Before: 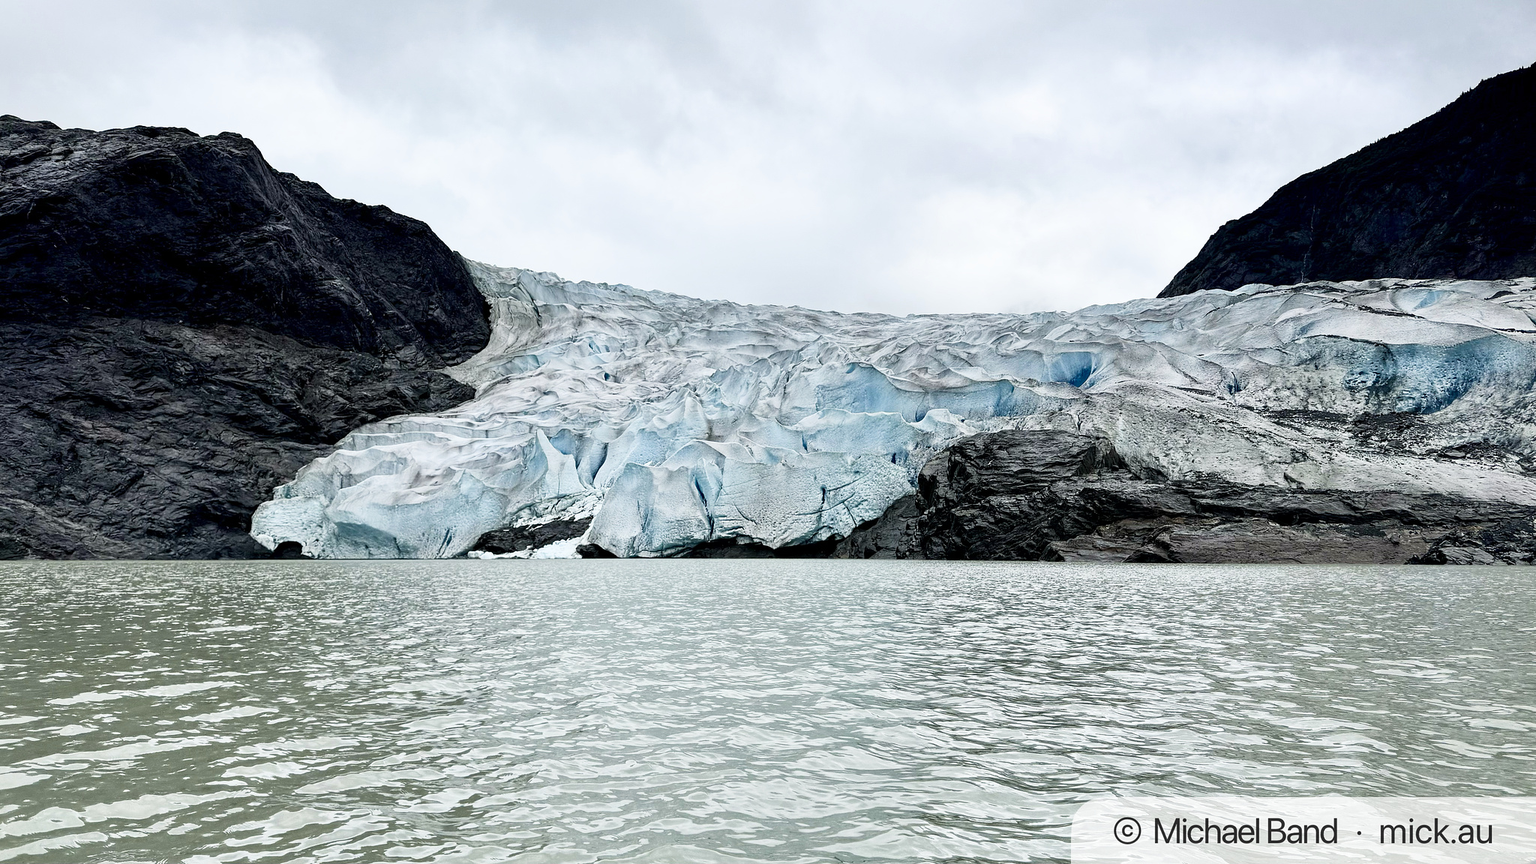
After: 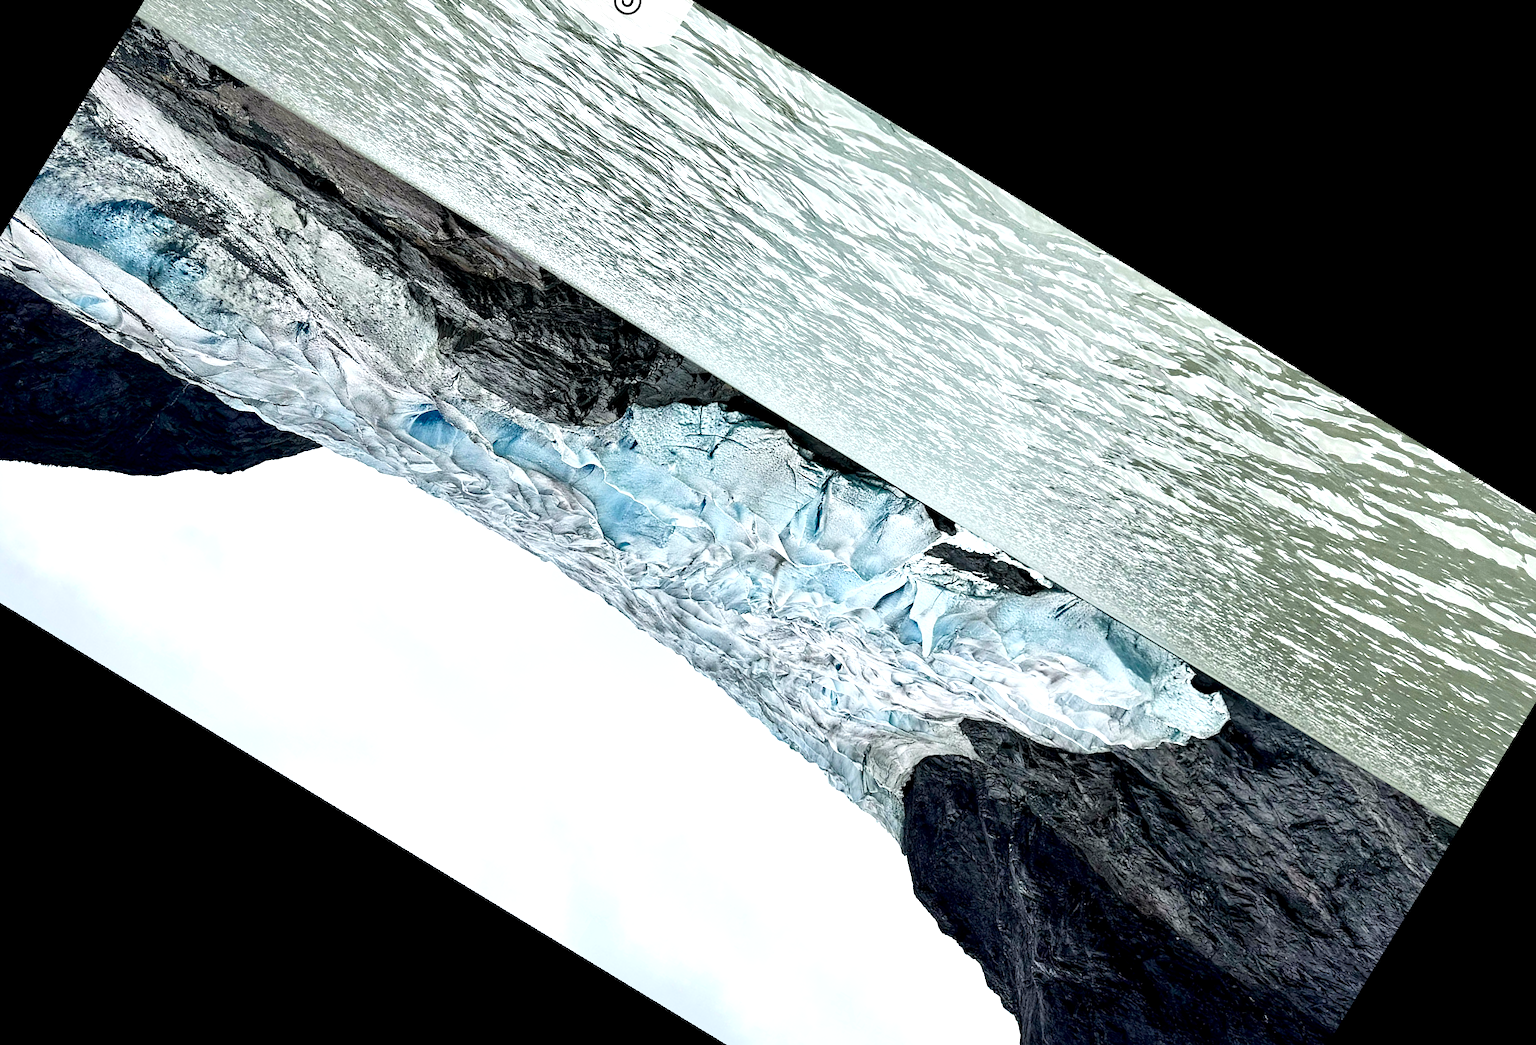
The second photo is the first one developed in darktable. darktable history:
white balance: red 1, blue 1
crop and rotate: angle 148.68°, left 9.111%, top 15.603%, right 4.588%, bottom 17.041%
exposure: black level correction 0.001, exposure 0.5 EV, compensate exposure bias true, compensate highlight preservation false
shadows and highlights: shadows 20.91, highlights -35.45, soften with gaussian
